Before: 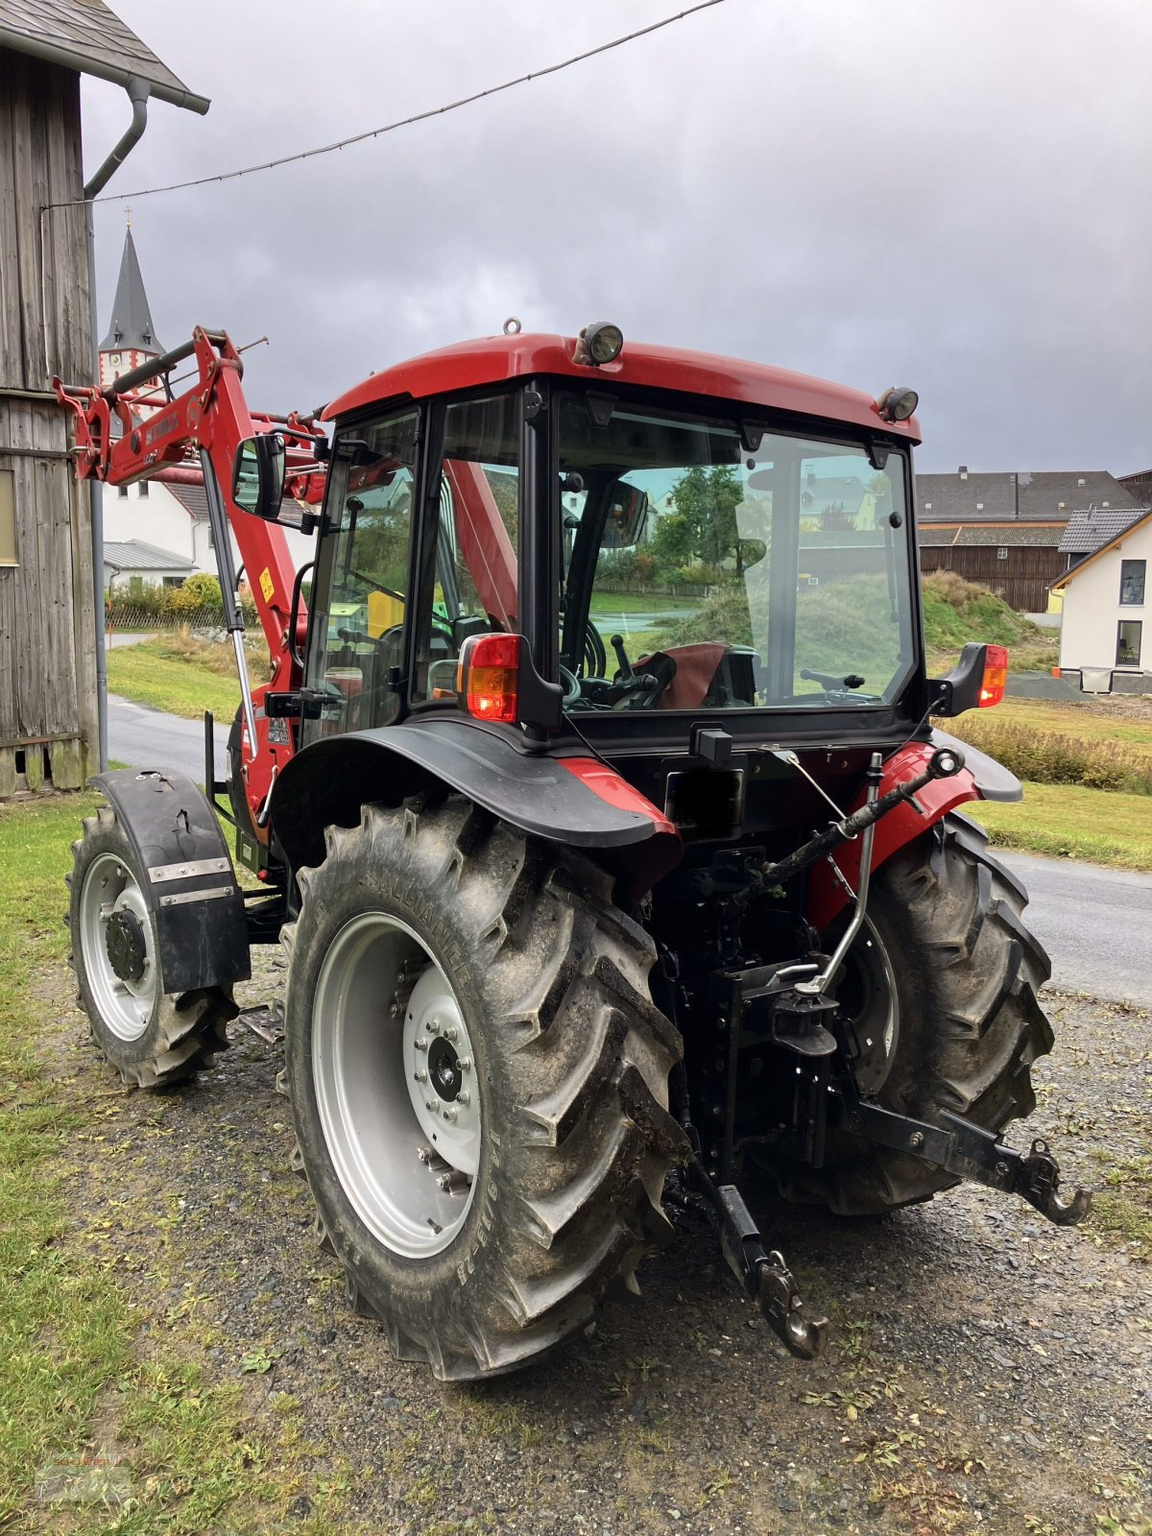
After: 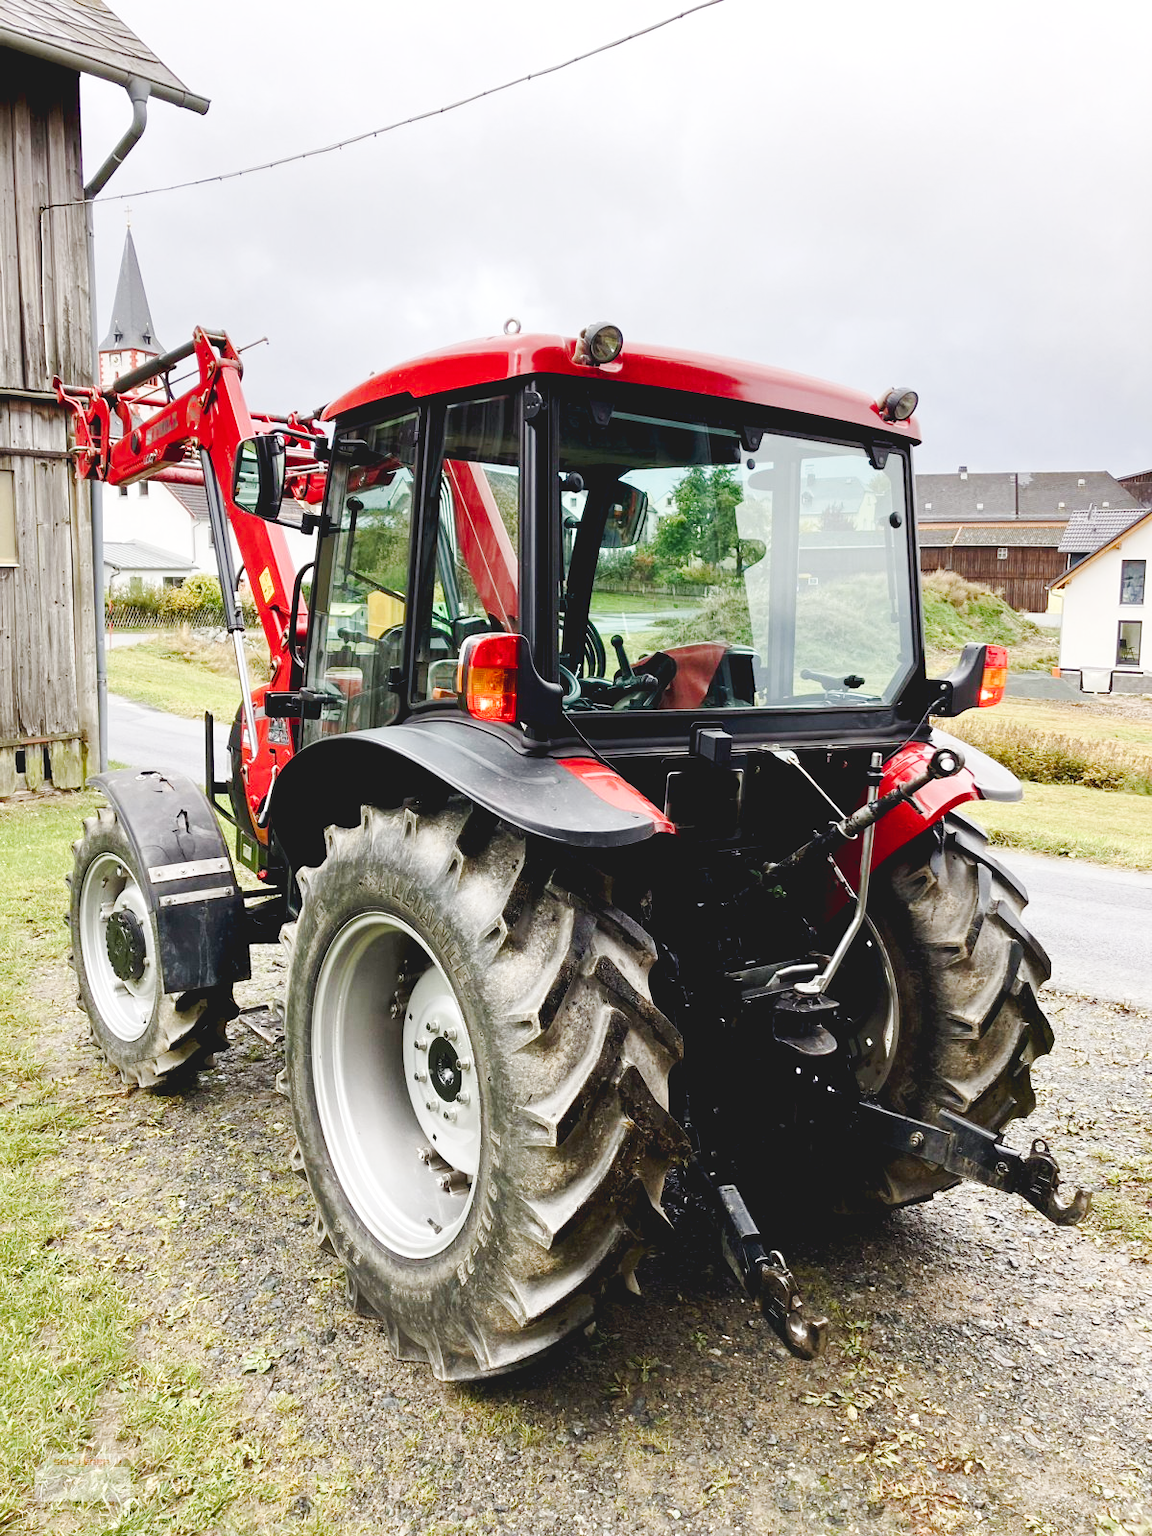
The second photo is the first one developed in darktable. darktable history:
base curve: curves: ch0 [(0, 0.007) (0.028, 0.063) (0.121, 0.311) (0.46, 0.743) (0.859, 0.957) (1, 1)], preserve colors none
color balance rgb: global offset › luminance 0.257%, linear chroma grading › shadows -2.479%, linear chroma grading › highlights -14.37%, linear chroma grading › global chroma -9.7%, linear chroma grading › mid-tones -10.231%, perceptual saturation grading › global saturation 20%, perceptual saturation grading › highlights -14.038%, perceptual saturation grading › shadows 50.257%, perceptual brilliance grading › highlights 5.139%, perceptual brilliance grading › shadows -9.543%
exposure: black level correction 0.01, exposure 0.016 EV, compensate exposure bias true, compensate highlight preservation false
